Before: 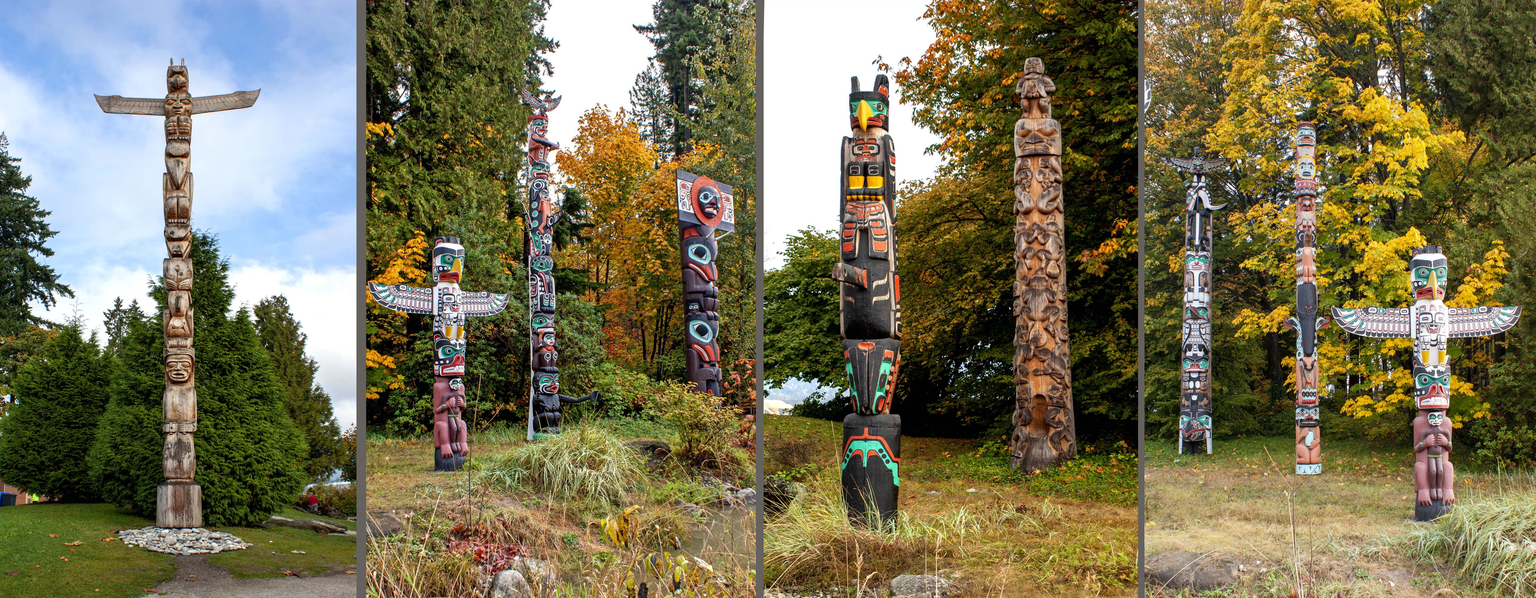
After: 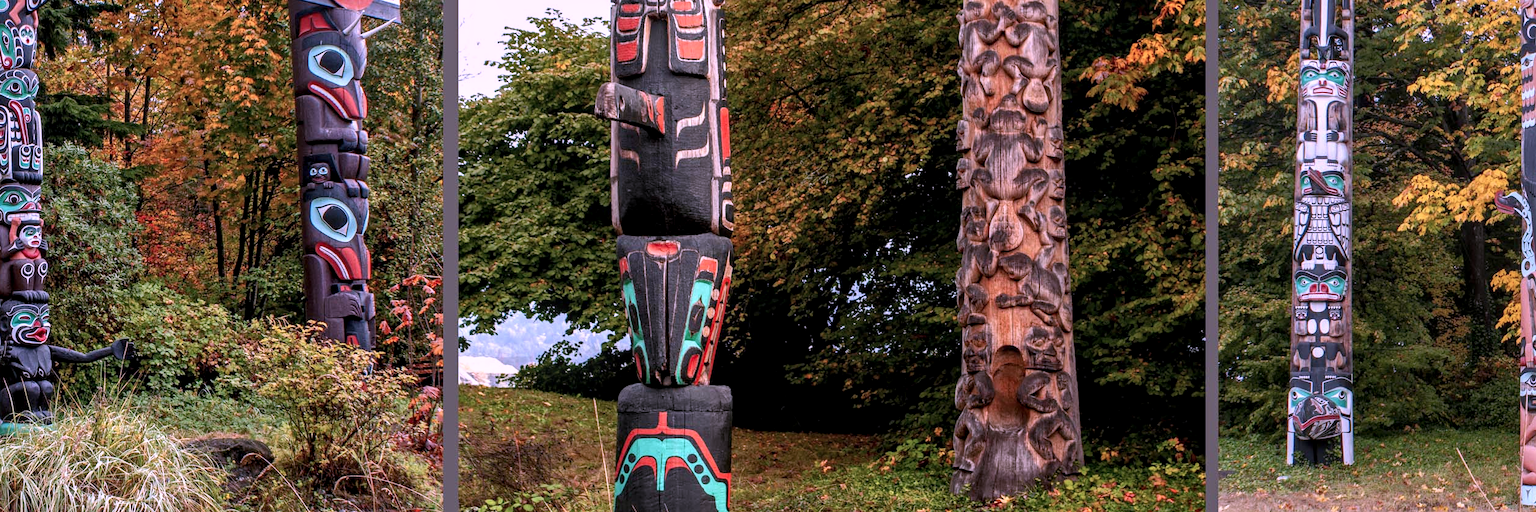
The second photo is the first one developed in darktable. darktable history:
color correction: highlights a* 15.16, highlights b* -24.74
crop: left 34.765%, top 37.061%, right 15.107%, bottom 20.009%
tone curve: curves: ch0 [(0, 0) (0.003, 0.003) (0.011, 0.011) (0.025, 0.024) (0.044, 0.043) (0.069, 0.068) (0.1, 0.098) (0.136, 0.133) (0.177, 0.174) (0.224, 0.22) (0.277, 0.272) (0.335, 0.329) (0.399, 0.391) (0.468, 0.459) (0.543, 0.545) (0.623, 0.625) (0.709, 0.711) (0.801, 0.802) (0.898, 0.898) (1, 1)], color space Lab, independent channels, preserve colors none
local contrast: on, module defaults
